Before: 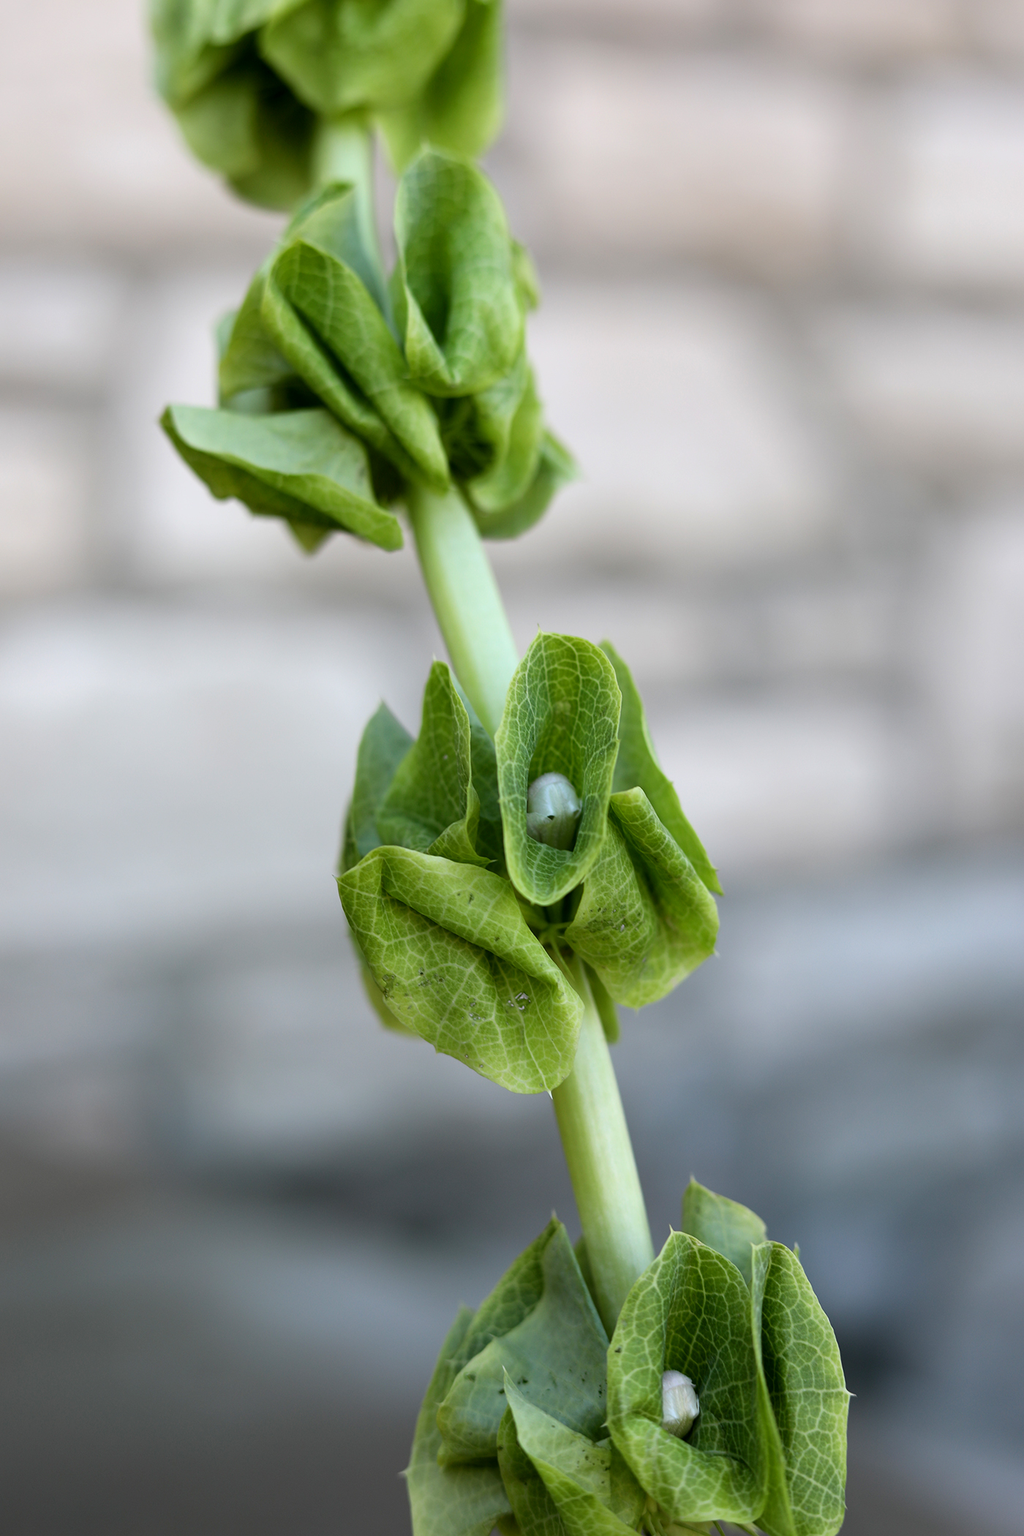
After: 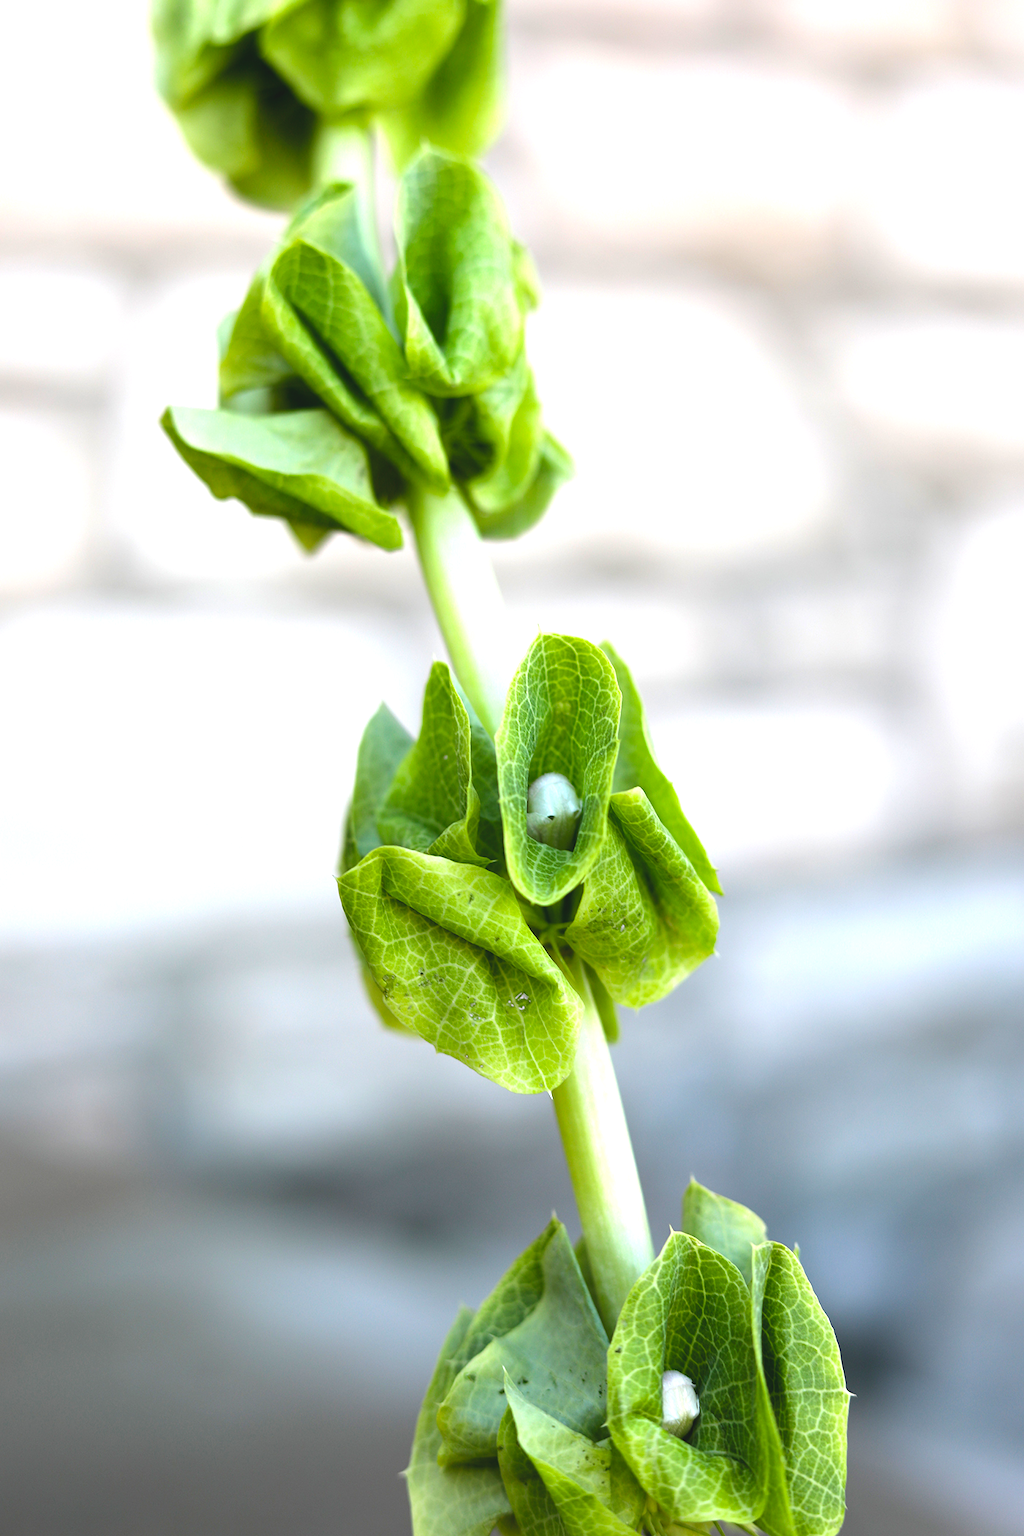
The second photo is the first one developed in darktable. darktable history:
exposure: black level correction -0.005, exposure 1.008 EV, compensate exposure bias true, compensate highlight preservation false
color balance rgb: shadows lift › luminance -9.972%, power › hue 329.76°, perceptual saturation grading › global saturation 19.987%, global vibrance 2.987%
